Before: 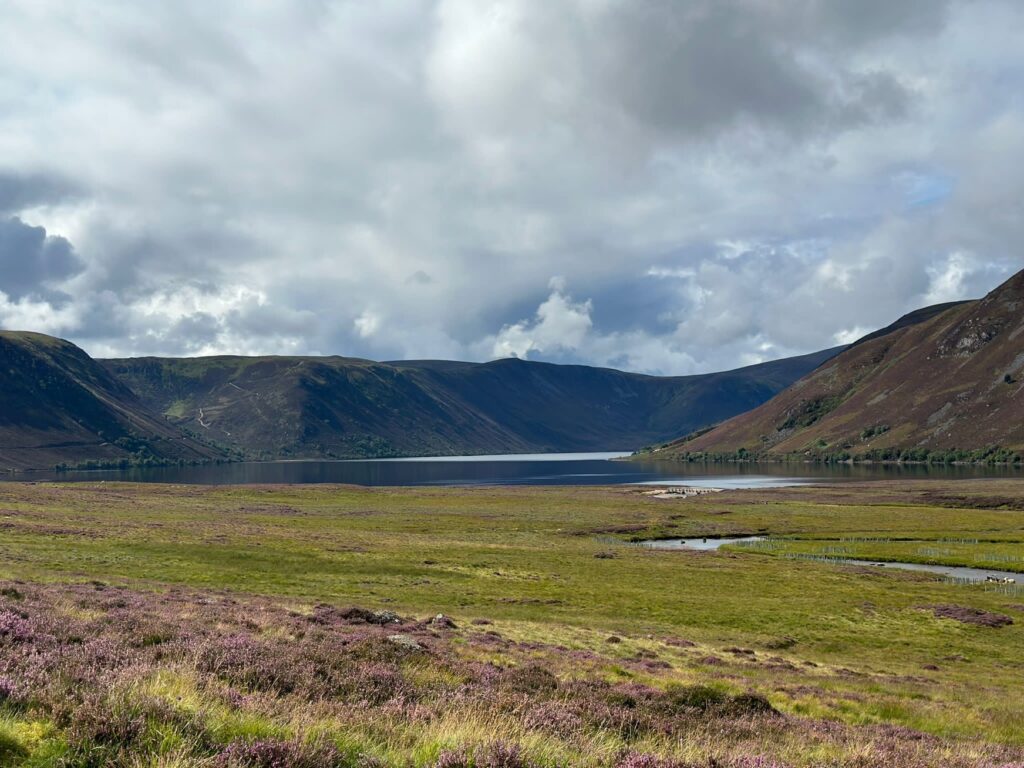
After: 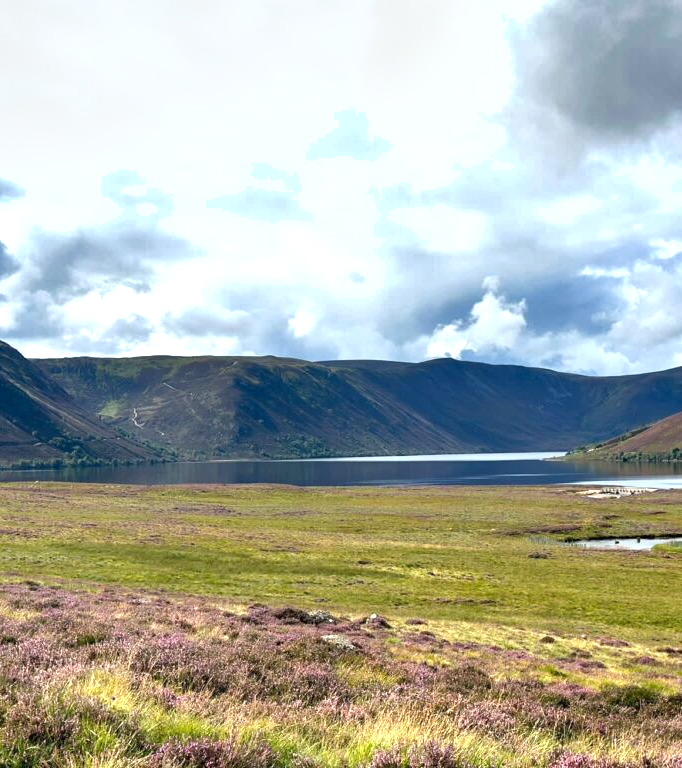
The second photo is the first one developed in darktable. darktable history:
tone equalizer: on, module defaults
exposure: black level correction 0.001, exposure 0.964 EV, compensate highlight preservation false
shadows and highlights: soften with gaussian
crop and rotate: left 6.482%, right 26.852%
